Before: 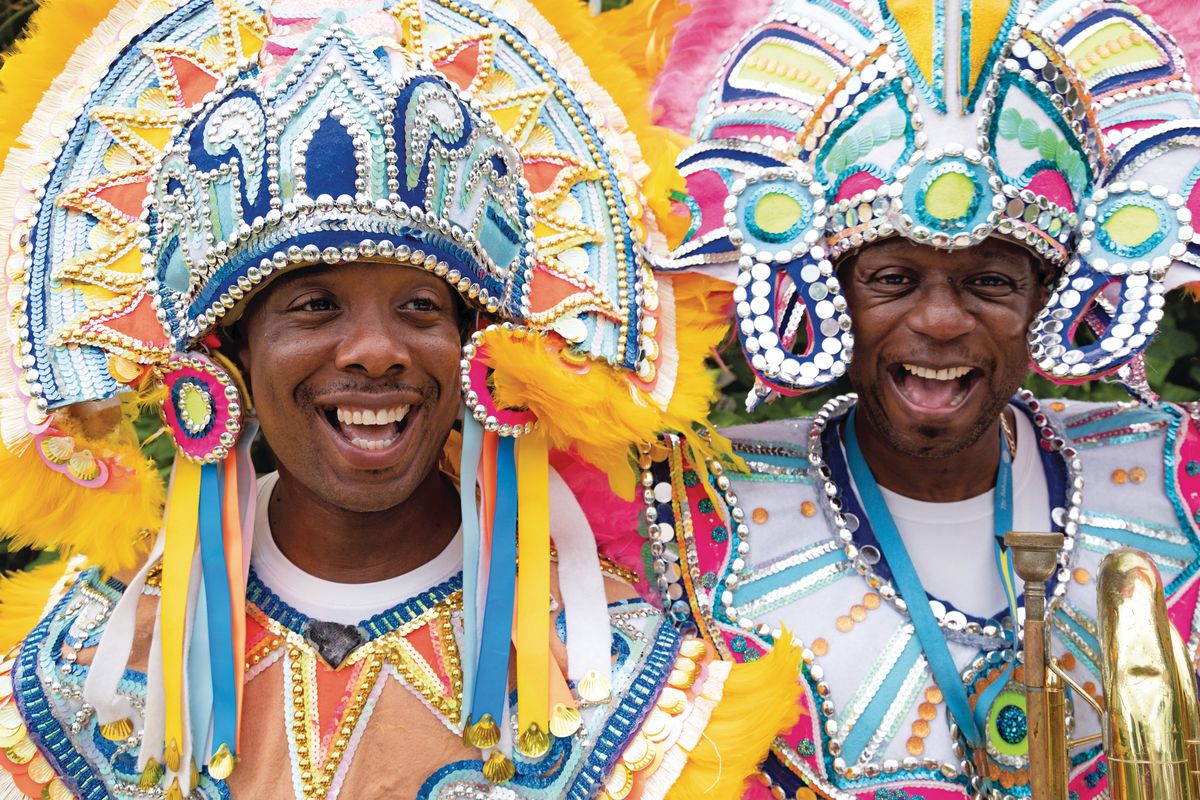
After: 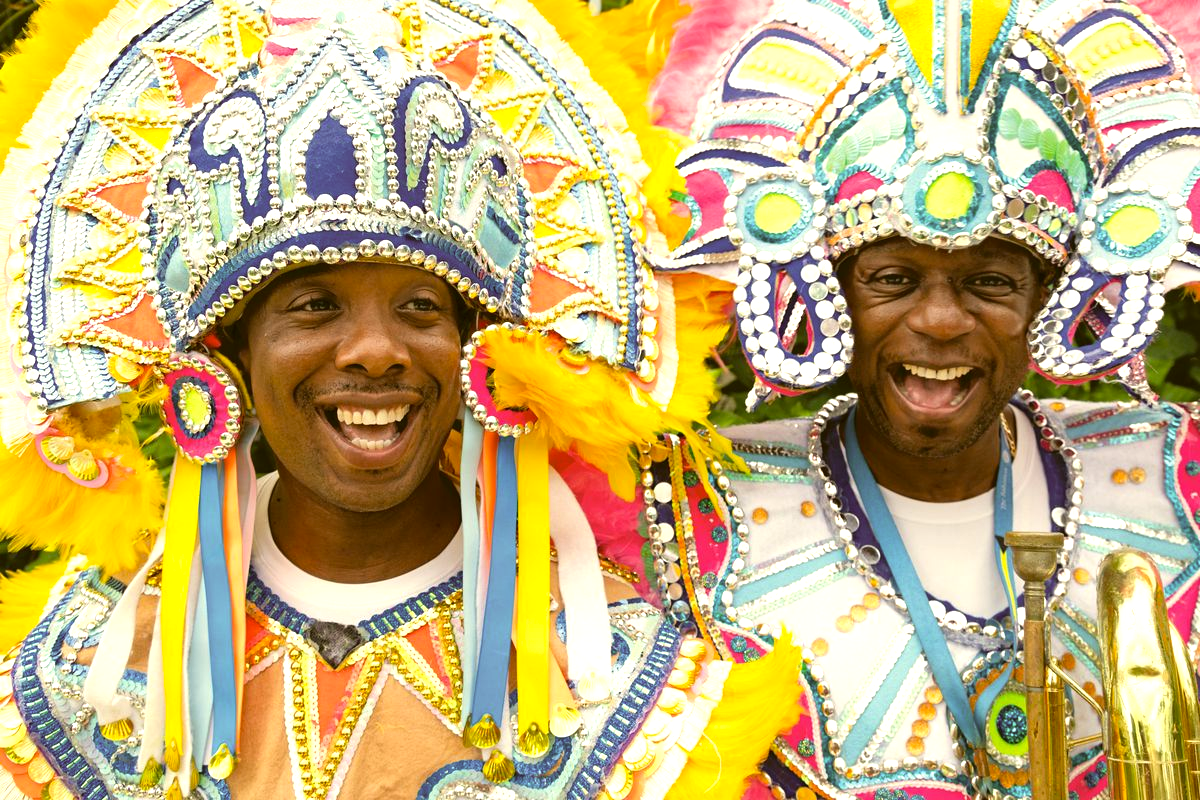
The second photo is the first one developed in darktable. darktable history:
exposure: black level correction -0.002, exposure 0.54 EV, compensate highlight preservation false
white balance: red 0.954, blue 1.079
color correction: highlights a* 0.162, highlights b* 29.53, shadows a* -0.162, shadows b* 21.09
